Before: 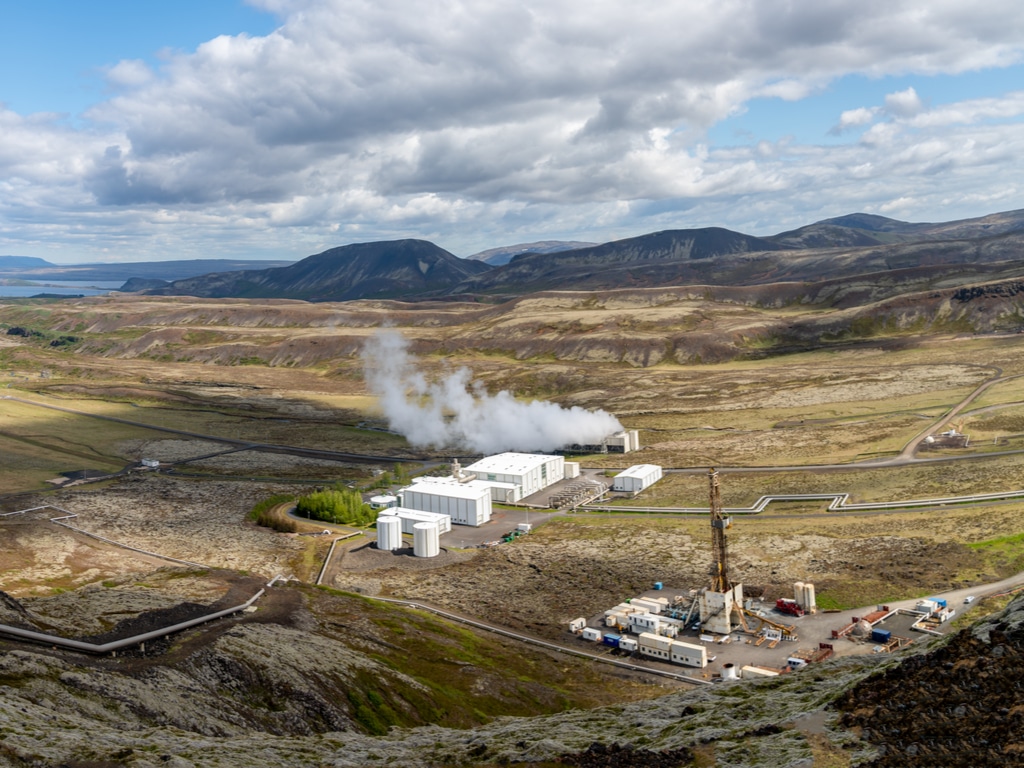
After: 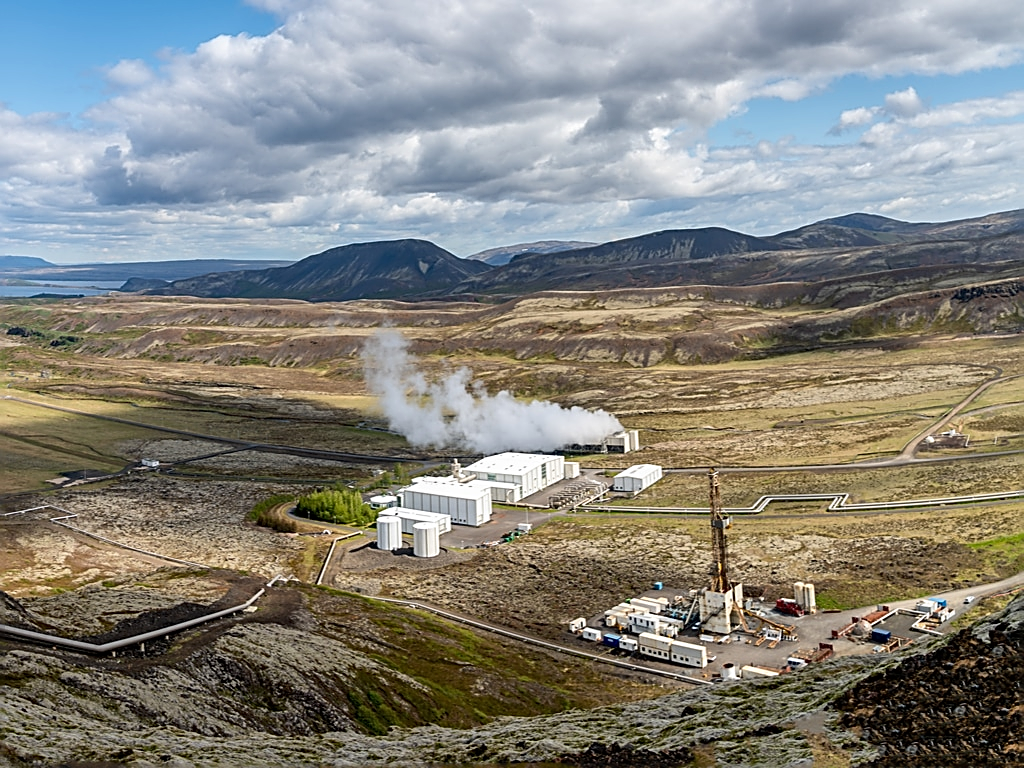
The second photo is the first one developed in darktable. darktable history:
sharpen: amount 1
shadows and highlights: soften with gaussian
contrast brightness saturation: contrast 0.1, brightness 0.02, saturation 0.02
